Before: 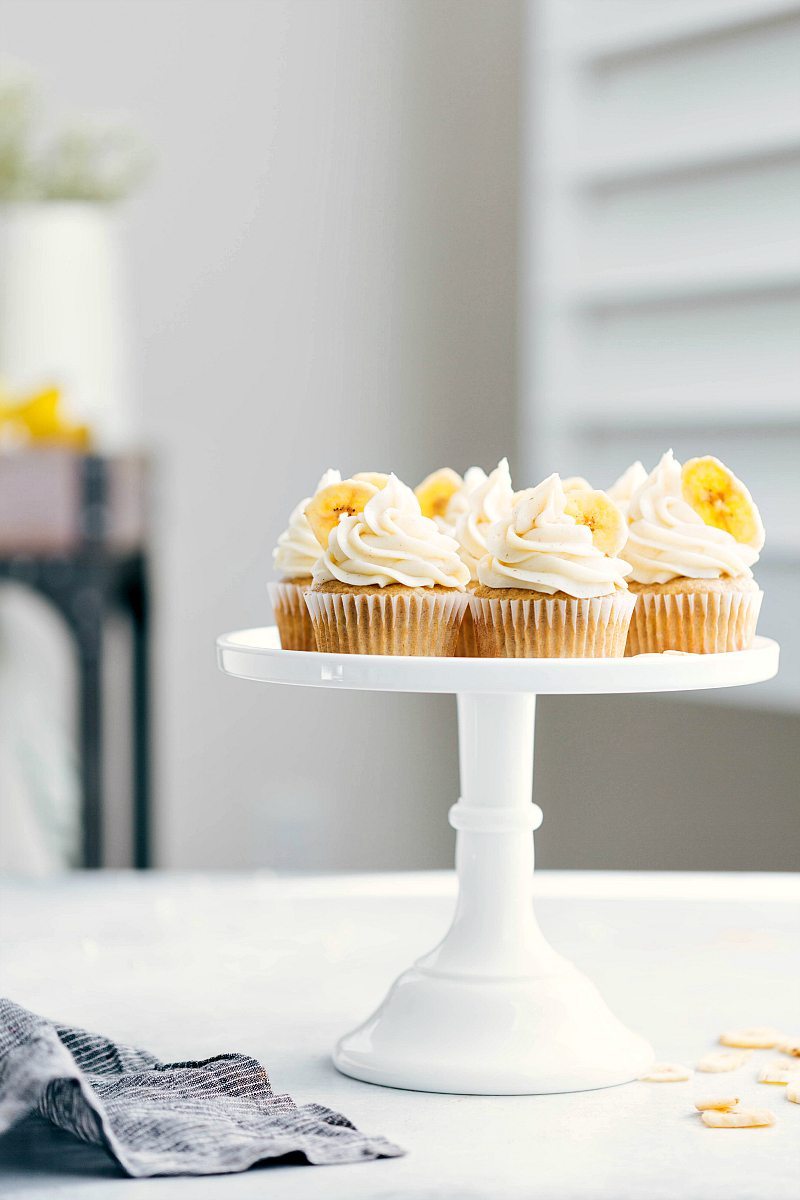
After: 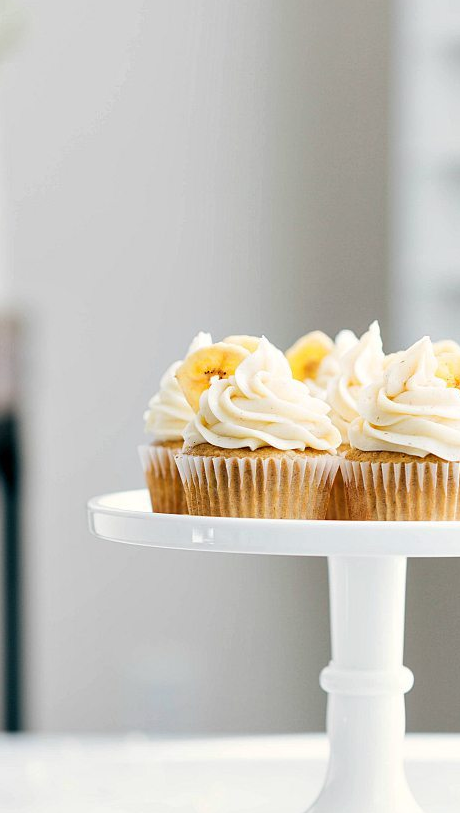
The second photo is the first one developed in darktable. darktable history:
crop: left 16.2%, top 11.478%, right 26.238%, bottom 20.745%
